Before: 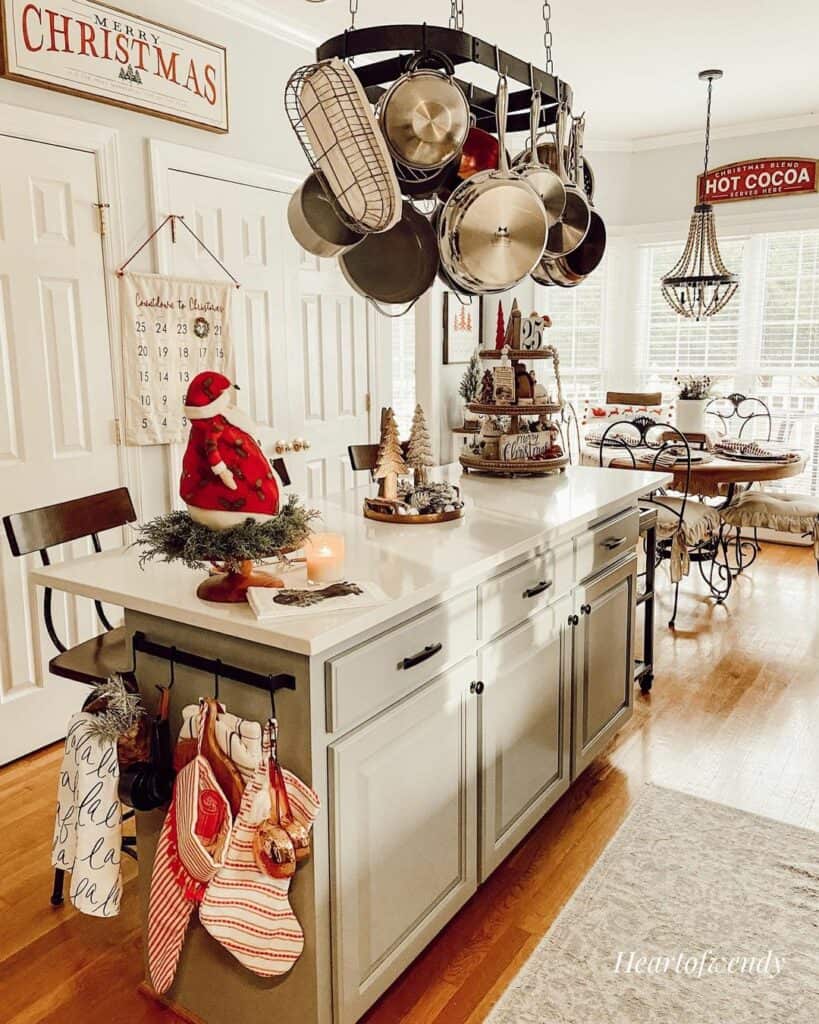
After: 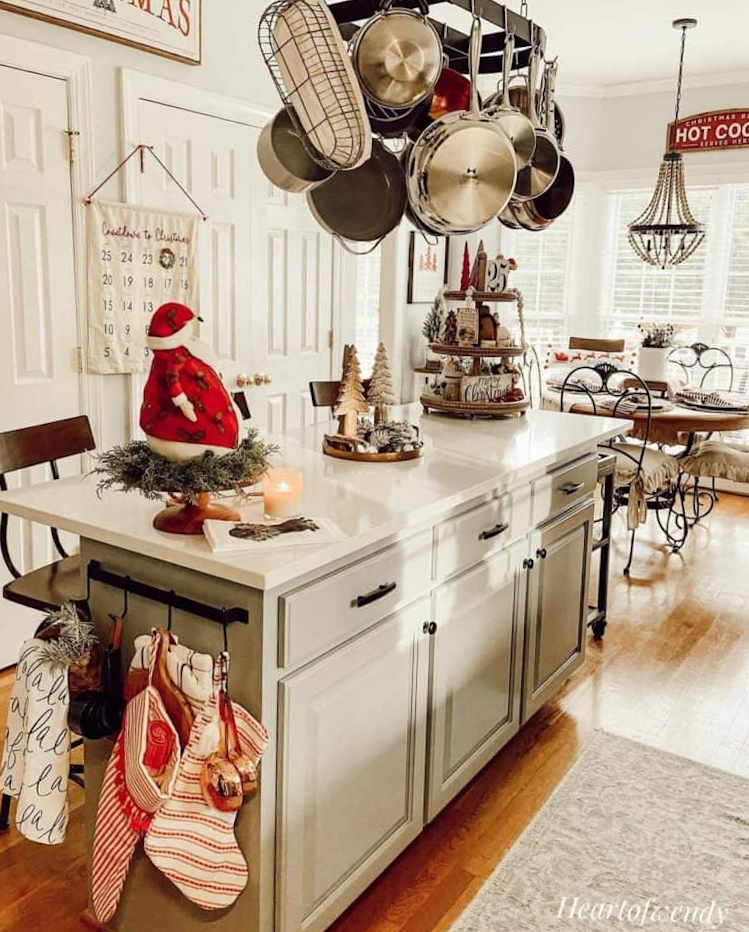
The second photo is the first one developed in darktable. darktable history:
crop and rotate: angle -2°, left 3.123%, top 4.259%, right 1.406%, bottom 0.709%
levels: mode automatic, levels [0, 0.478, 1]
